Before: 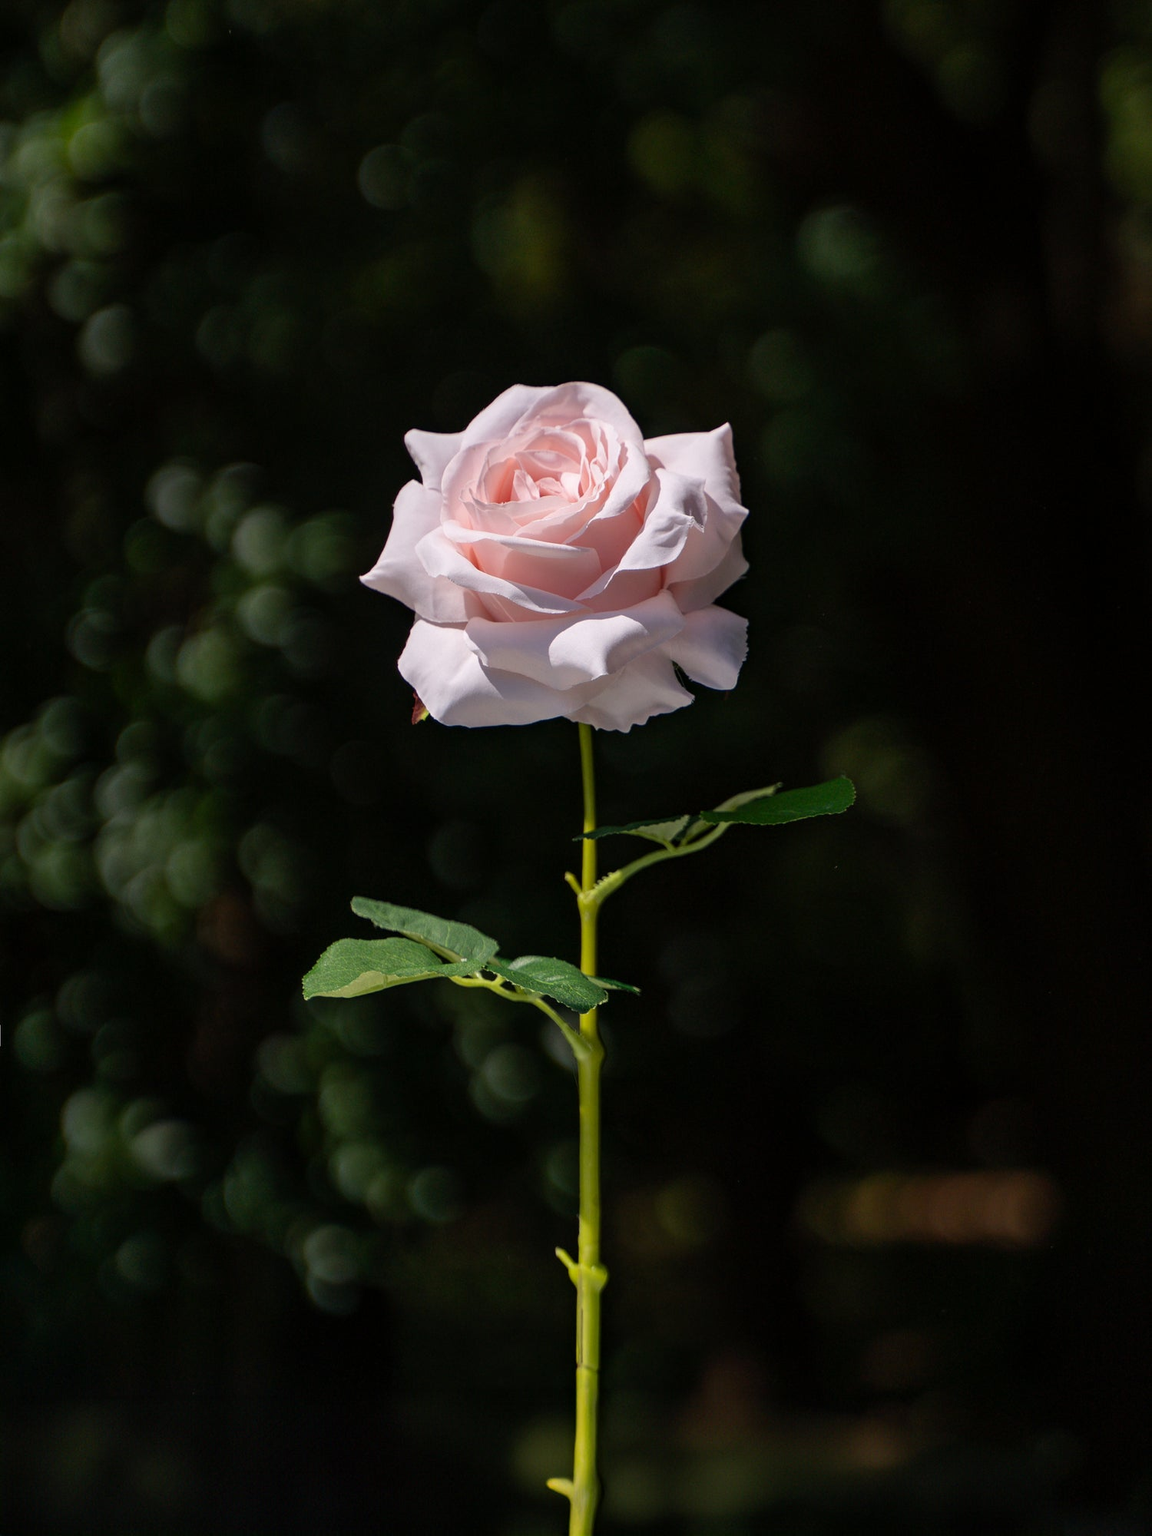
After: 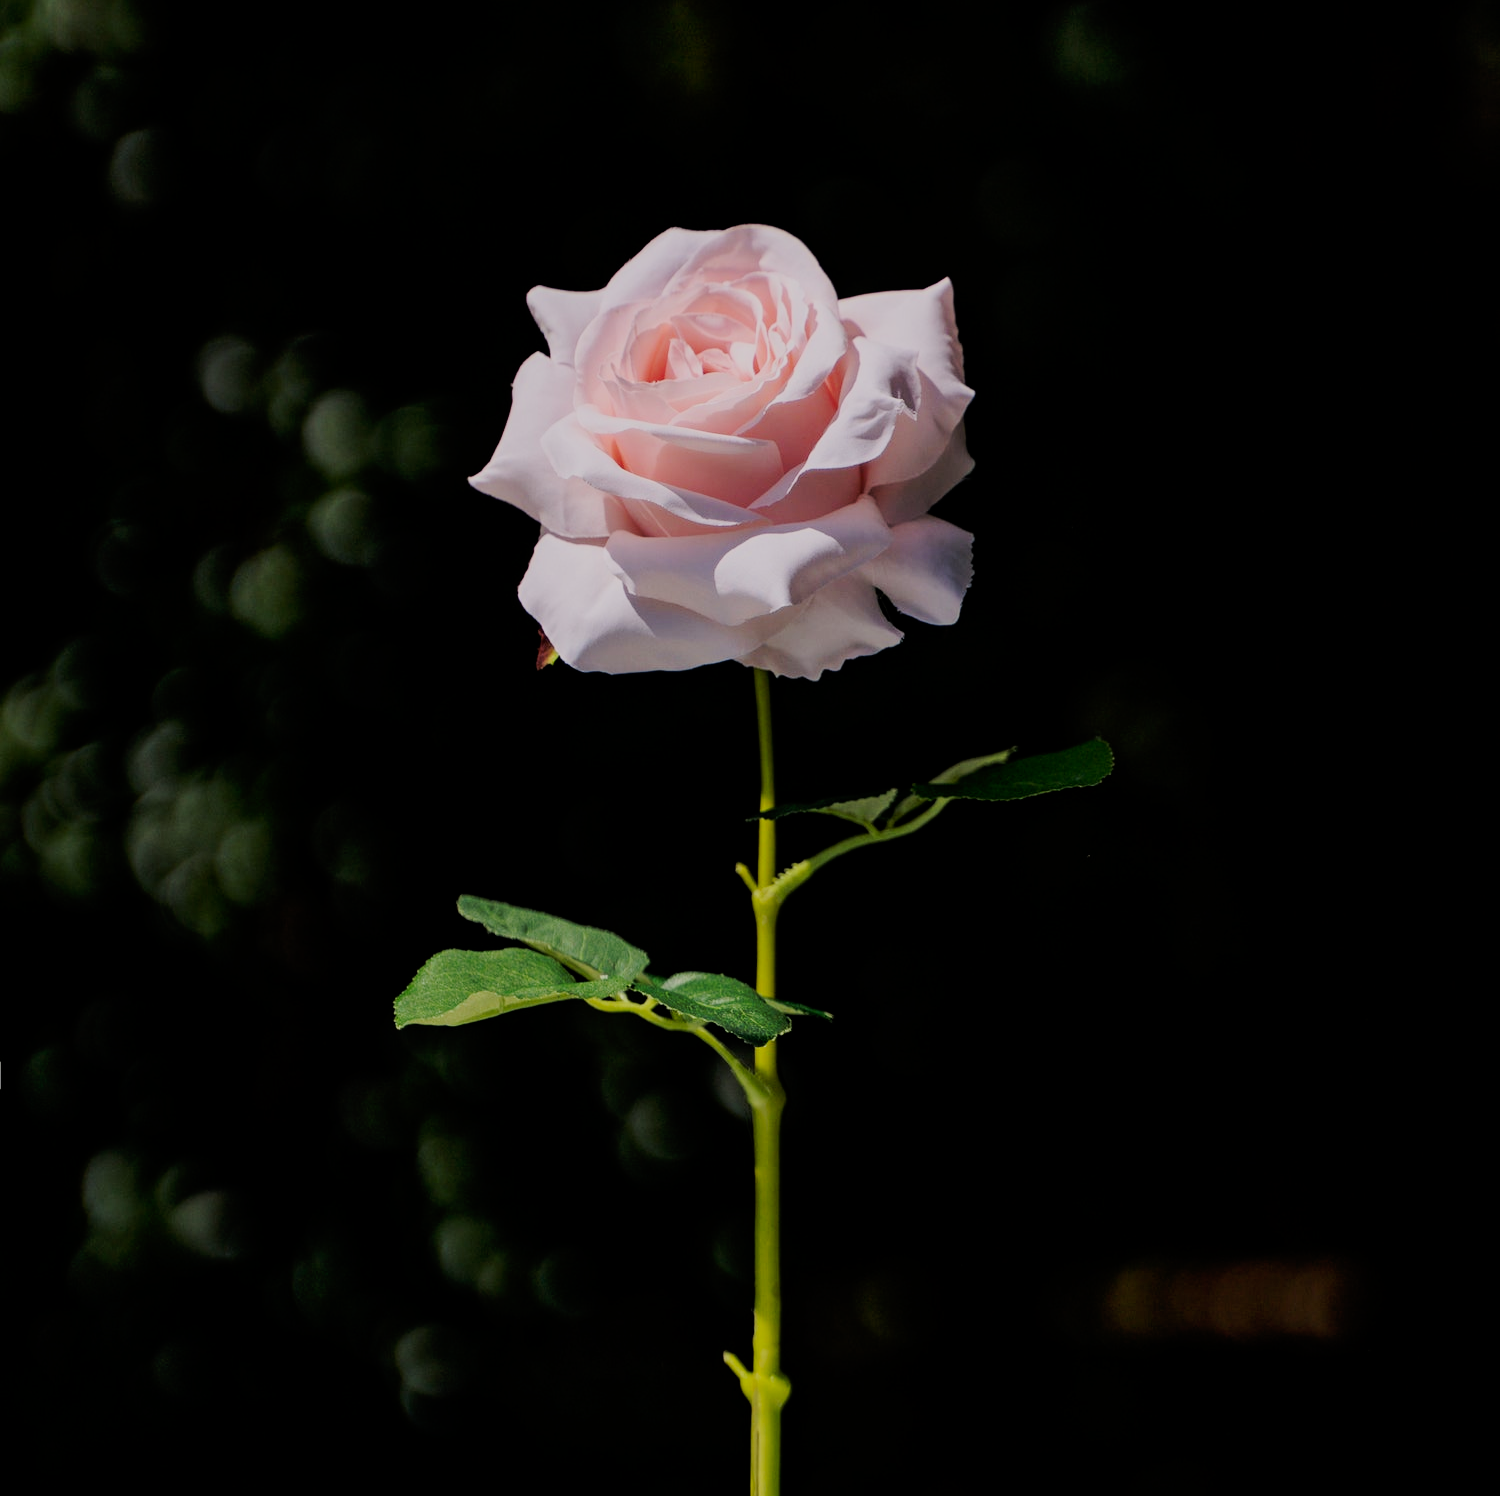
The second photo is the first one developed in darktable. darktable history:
filmic rgb: black relative exposure -7.16 EV, white relative exposure 5.35 EV, threshold 2.95 EV, hardness 3.02, color science v6 (2022), enable highlight reconstruction true
crop: top 13.689%, bottom 11.461%
tone curve: curves: ch0 [(0, 0) (0.068, 0.031) (0.175, 0.132) (0.337, 0.304) (0.498, 0.511) (0.748, 0.762) (0.993, 0.954)]; ch1 [(0, 0) (0.294, 0.184) (0.359, 0.34) (0.362, 0.35) (0.43, 0.41) (0.469, 0.453) (0.495, 0.489) (0.54, 0.563) (0.612, 0.641) (1, 1)]; ch2 [(0, 0) (0.431, 0.419) (0.495, 0.502) (0.524, 0.534) (0.557, 0.56) (0.634, 0.654) (0.728, 0.722) (1, 1)], preserve colors none
